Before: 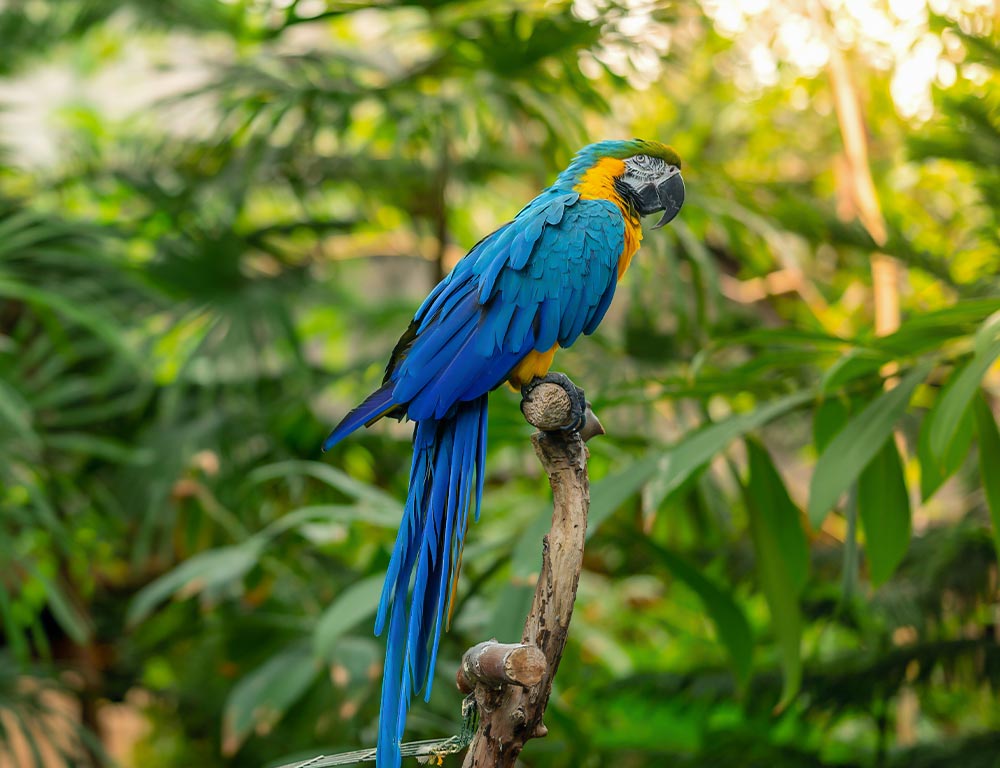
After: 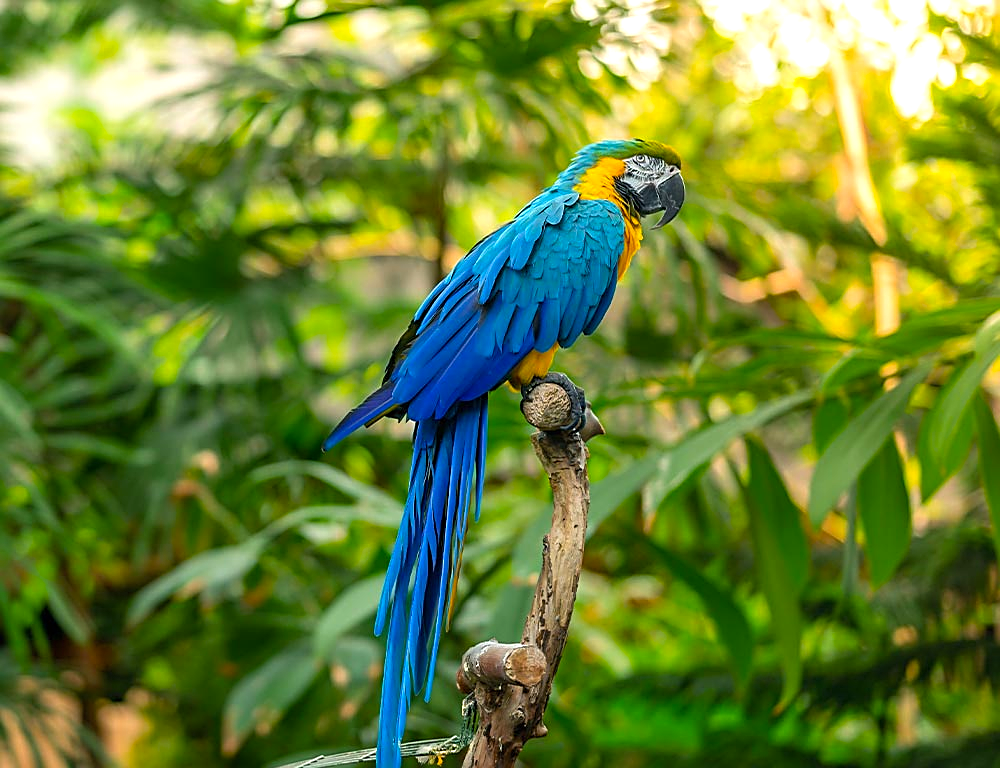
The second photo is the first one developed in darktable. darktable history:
sharpen: on, module defaults
color balance rgb: perceptual saturation grading › global saturation 12.25%, perceptual brilliance grading › global brilliance 10.821%
